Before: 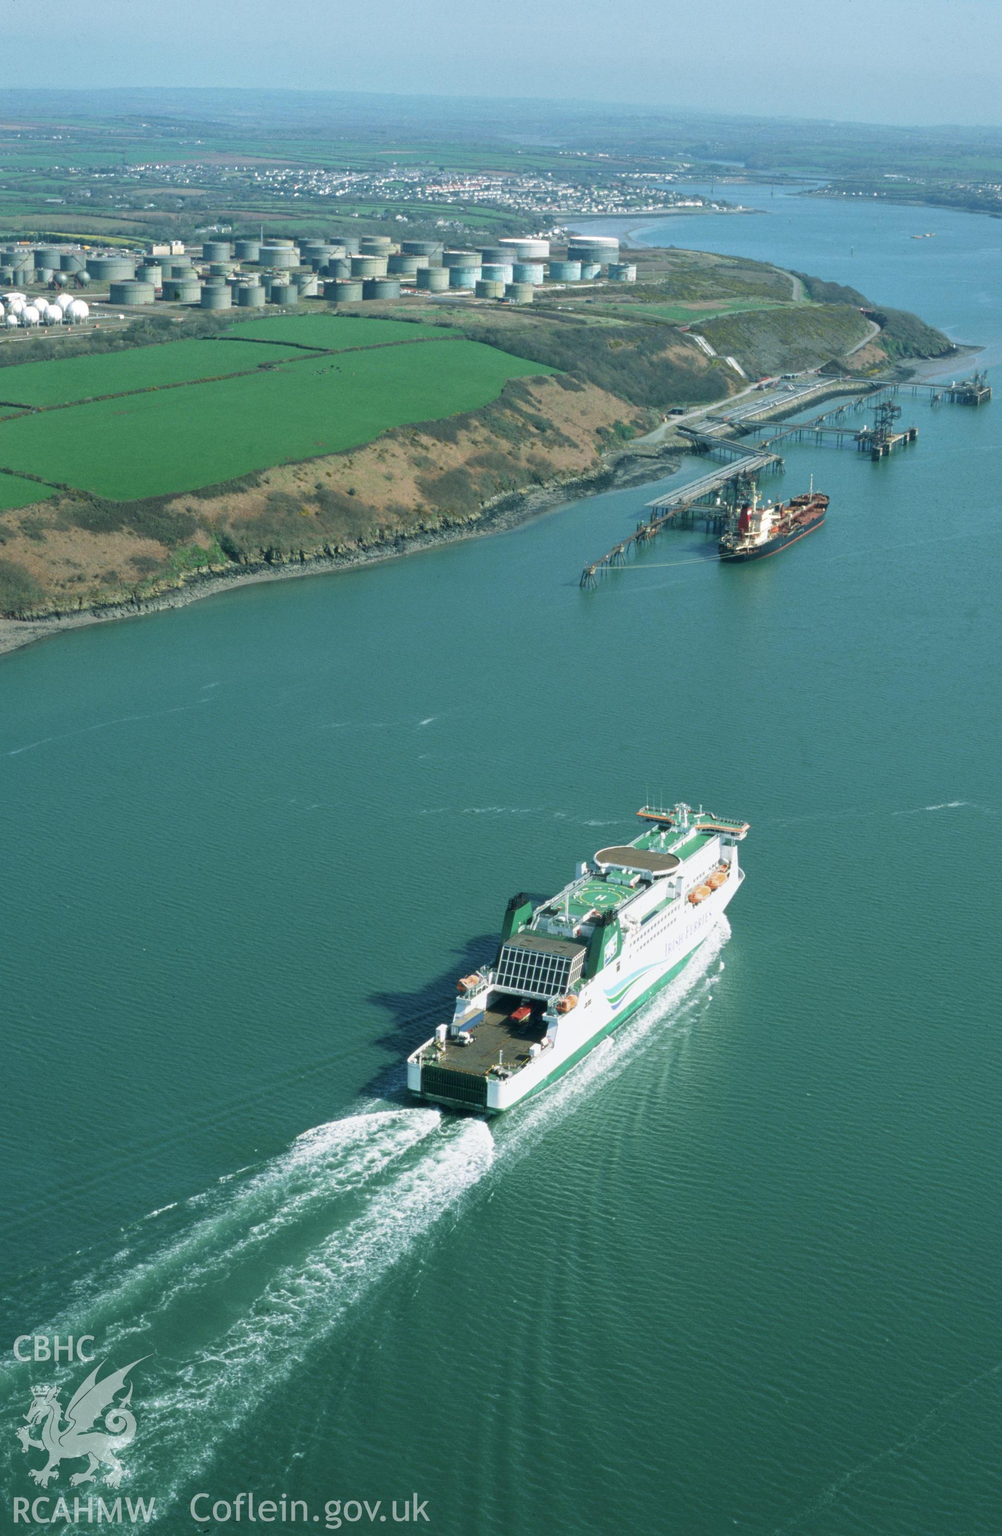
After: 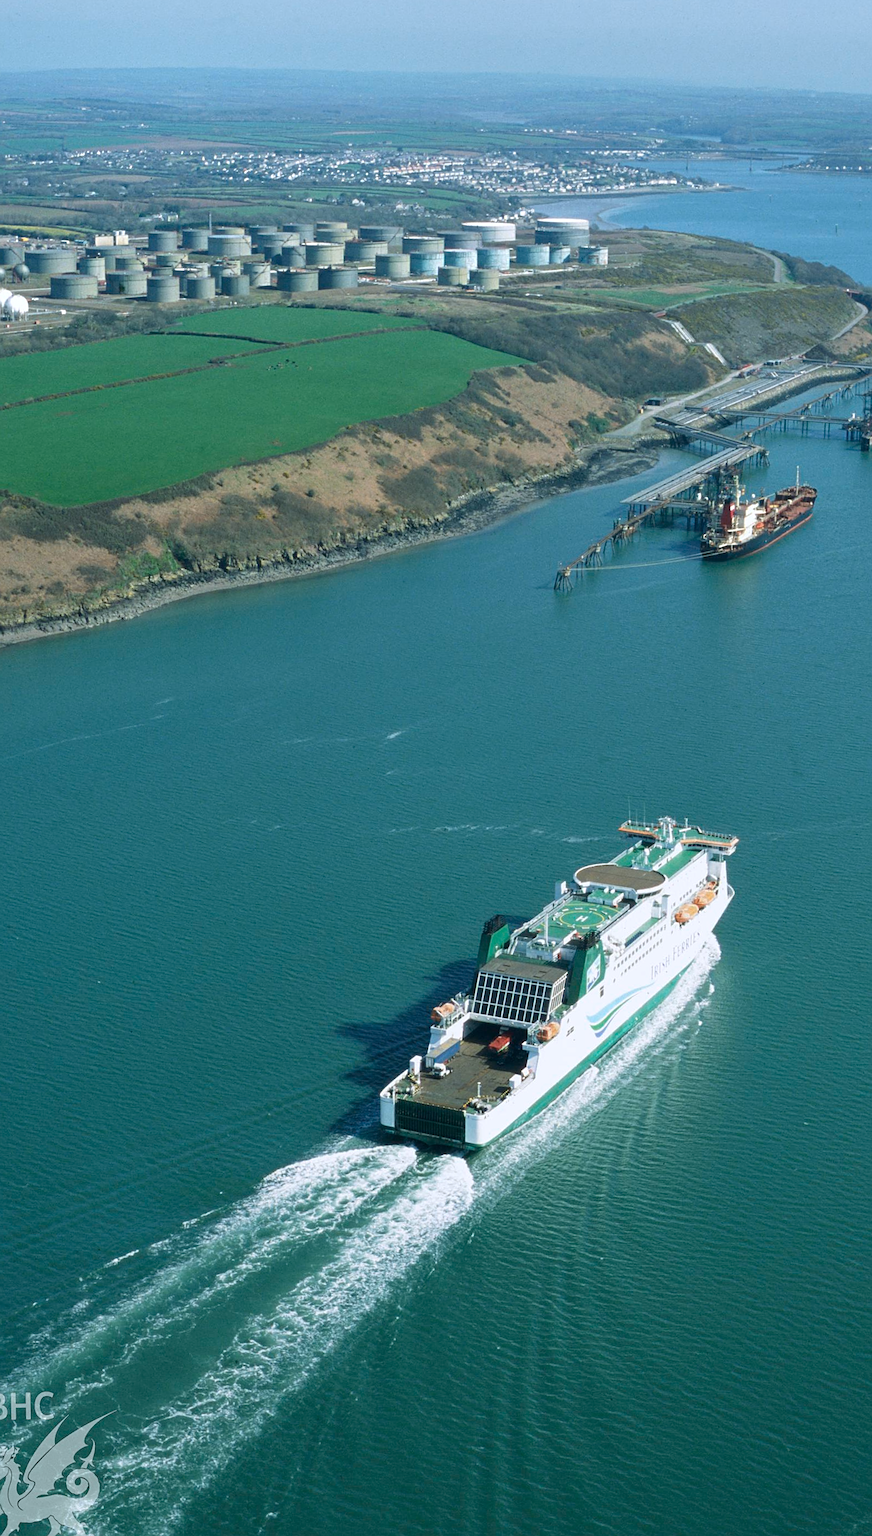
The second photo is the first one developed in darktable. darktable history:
crop and rotate: angle 1°, left 4.281%, top 0.642%, right 11.383%, bottom 2.486%
sharpen: on, module defaults
white balance: red 0.98, blue 1.034
